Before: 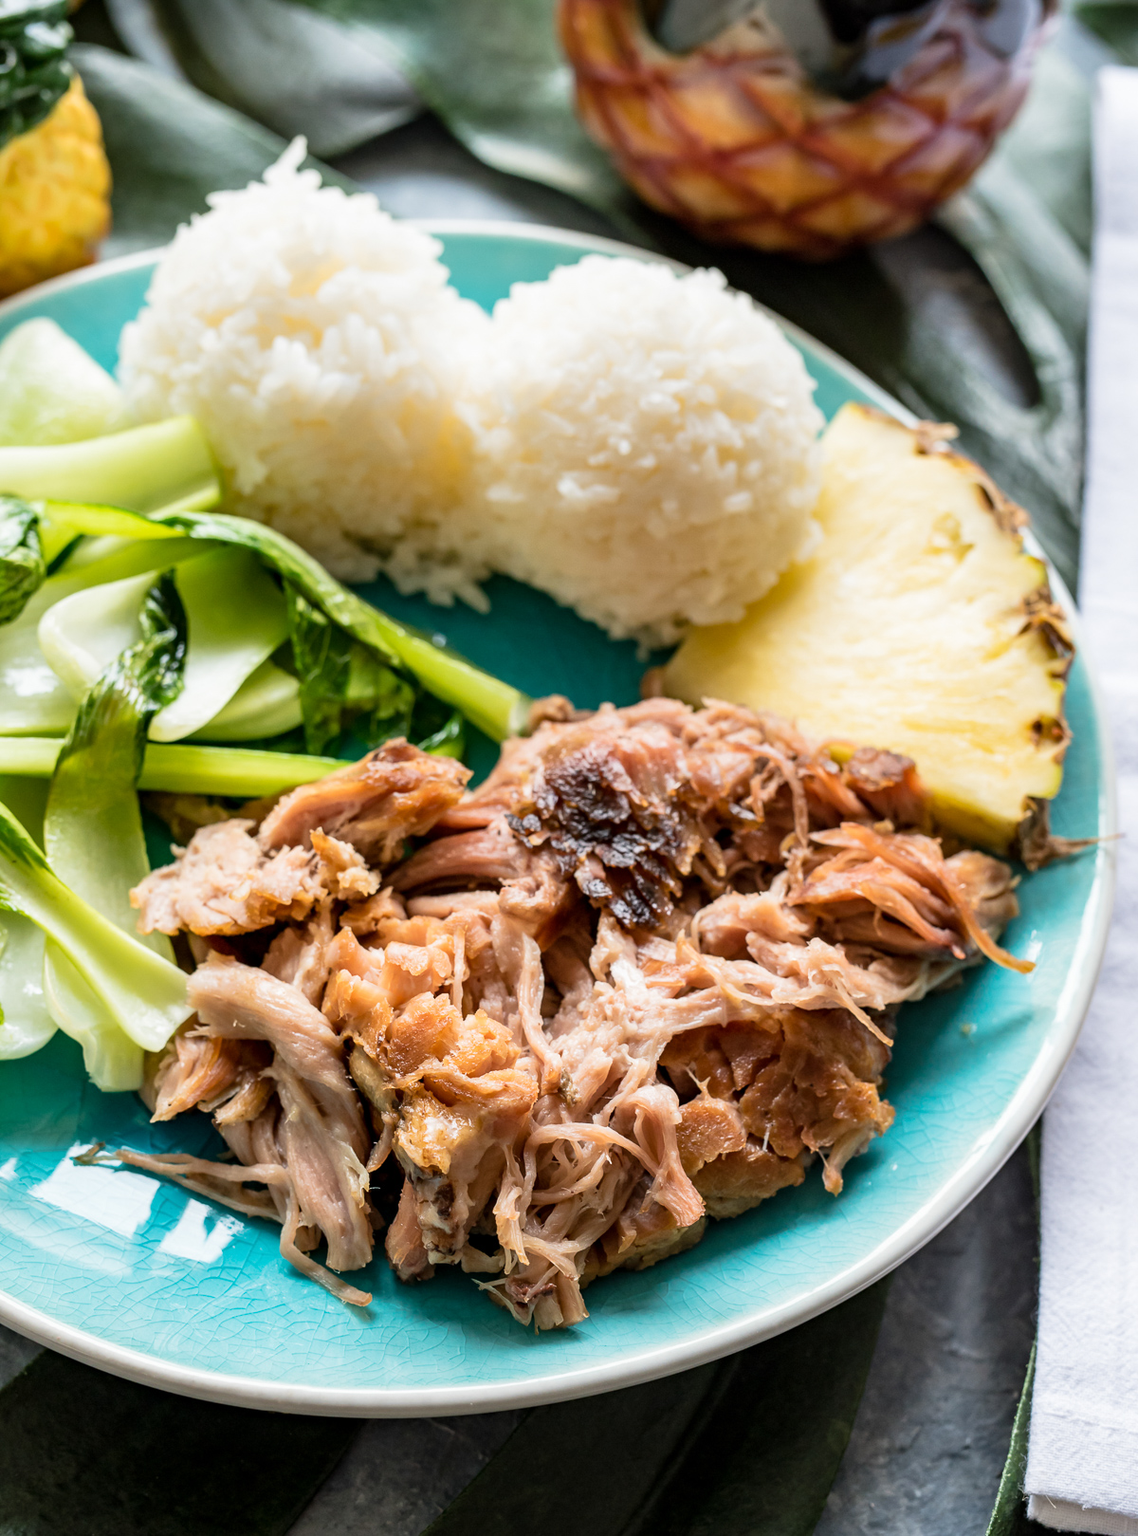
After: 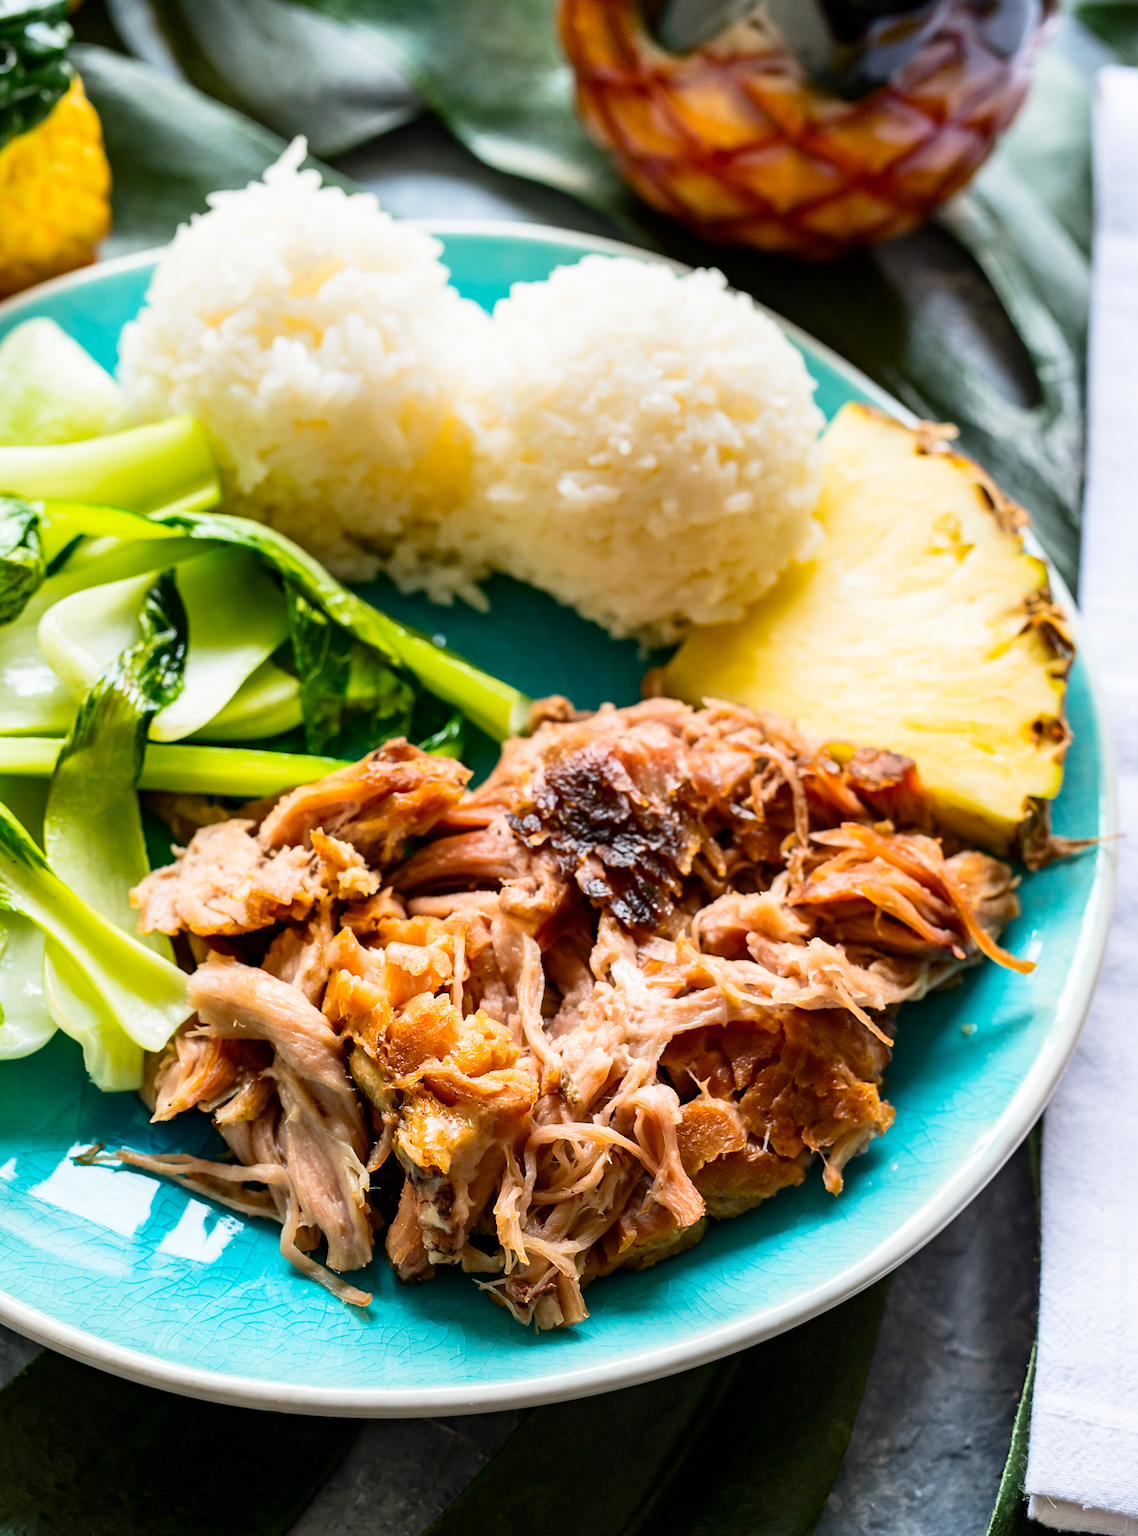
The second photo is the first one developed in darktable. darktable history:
contrast brightness saturation: contrast 0.15, brightness -0.01, saturation 0.1
color balance: output saturation 120%
